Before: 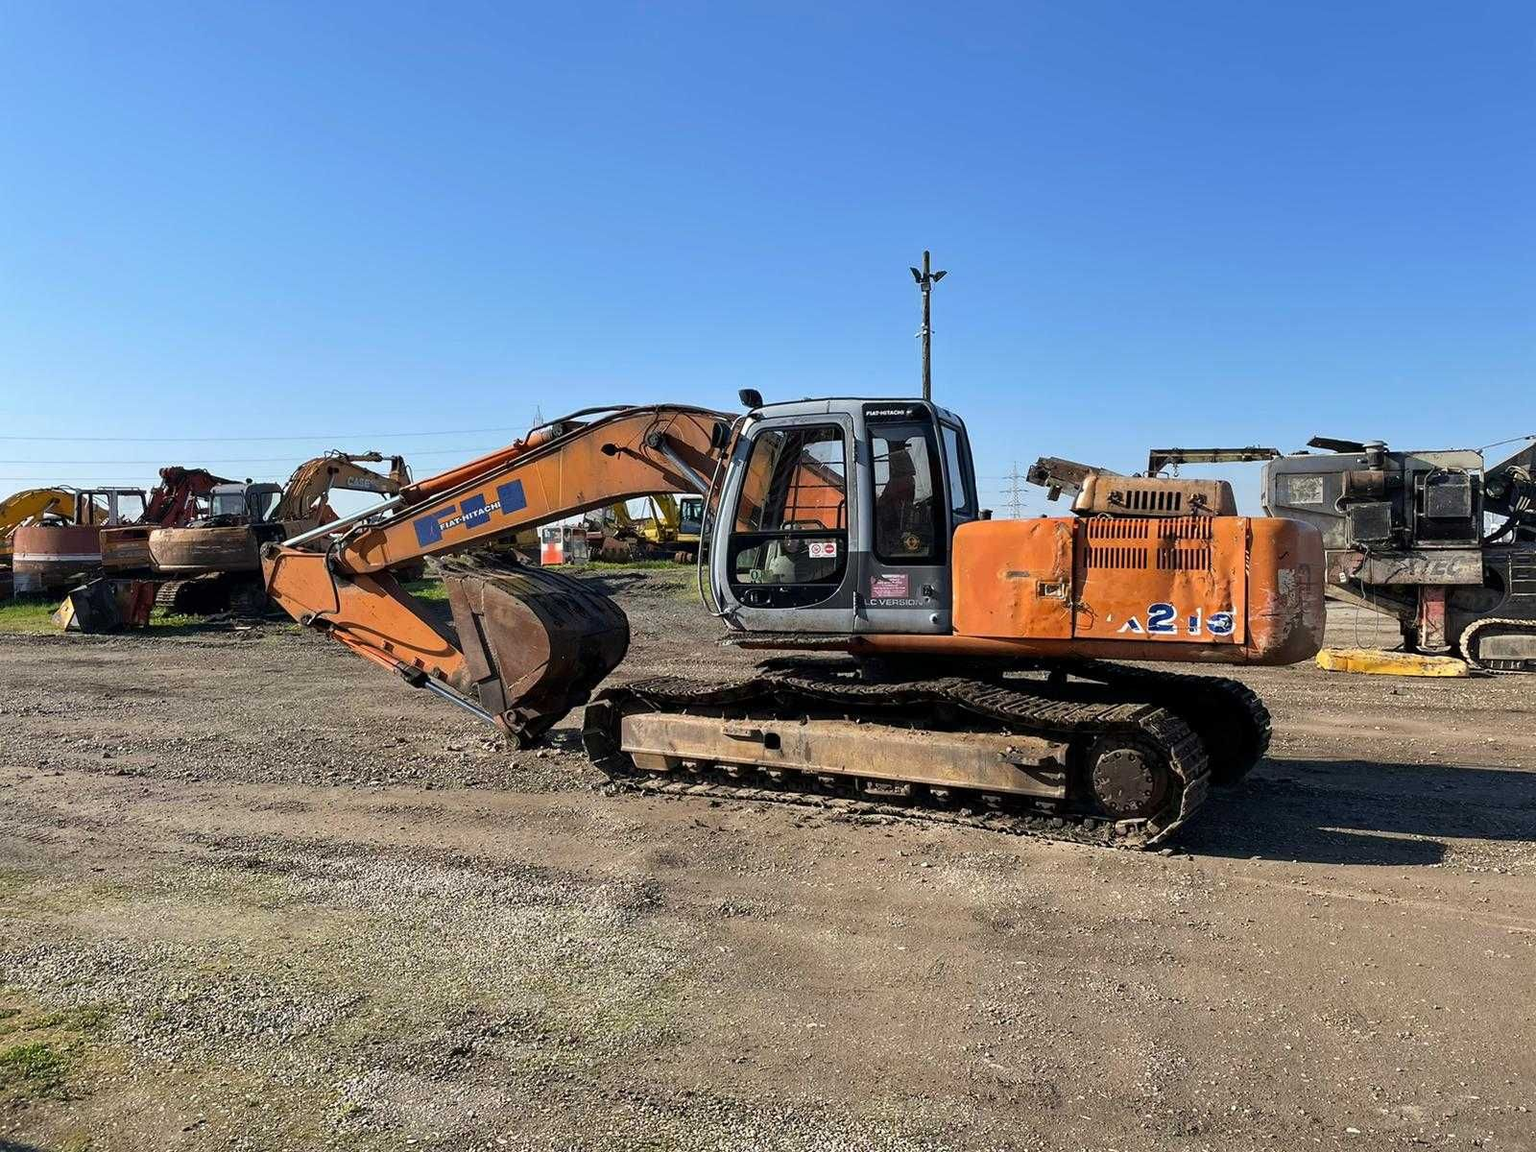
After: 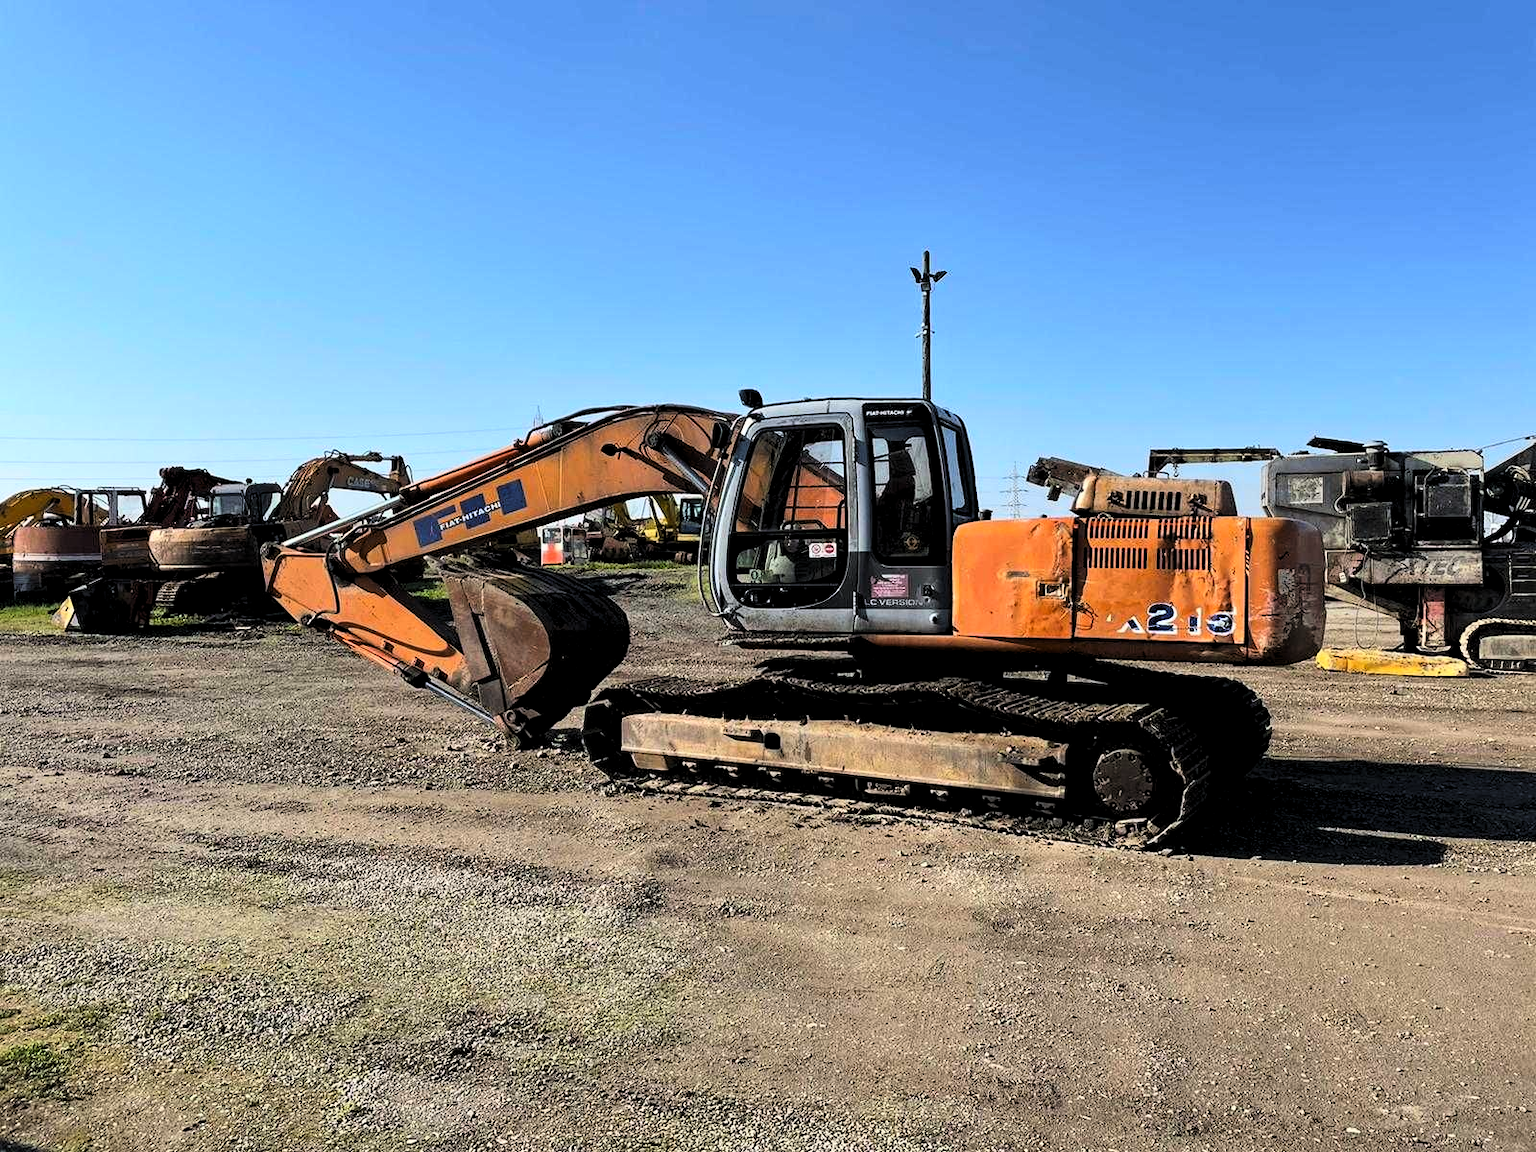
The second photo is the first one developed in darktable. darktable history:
levels: levels [0.116, 0.574, 1]
contrast brightness saturation: contrast 0.204, brightness 0.157, saturation 0.226
